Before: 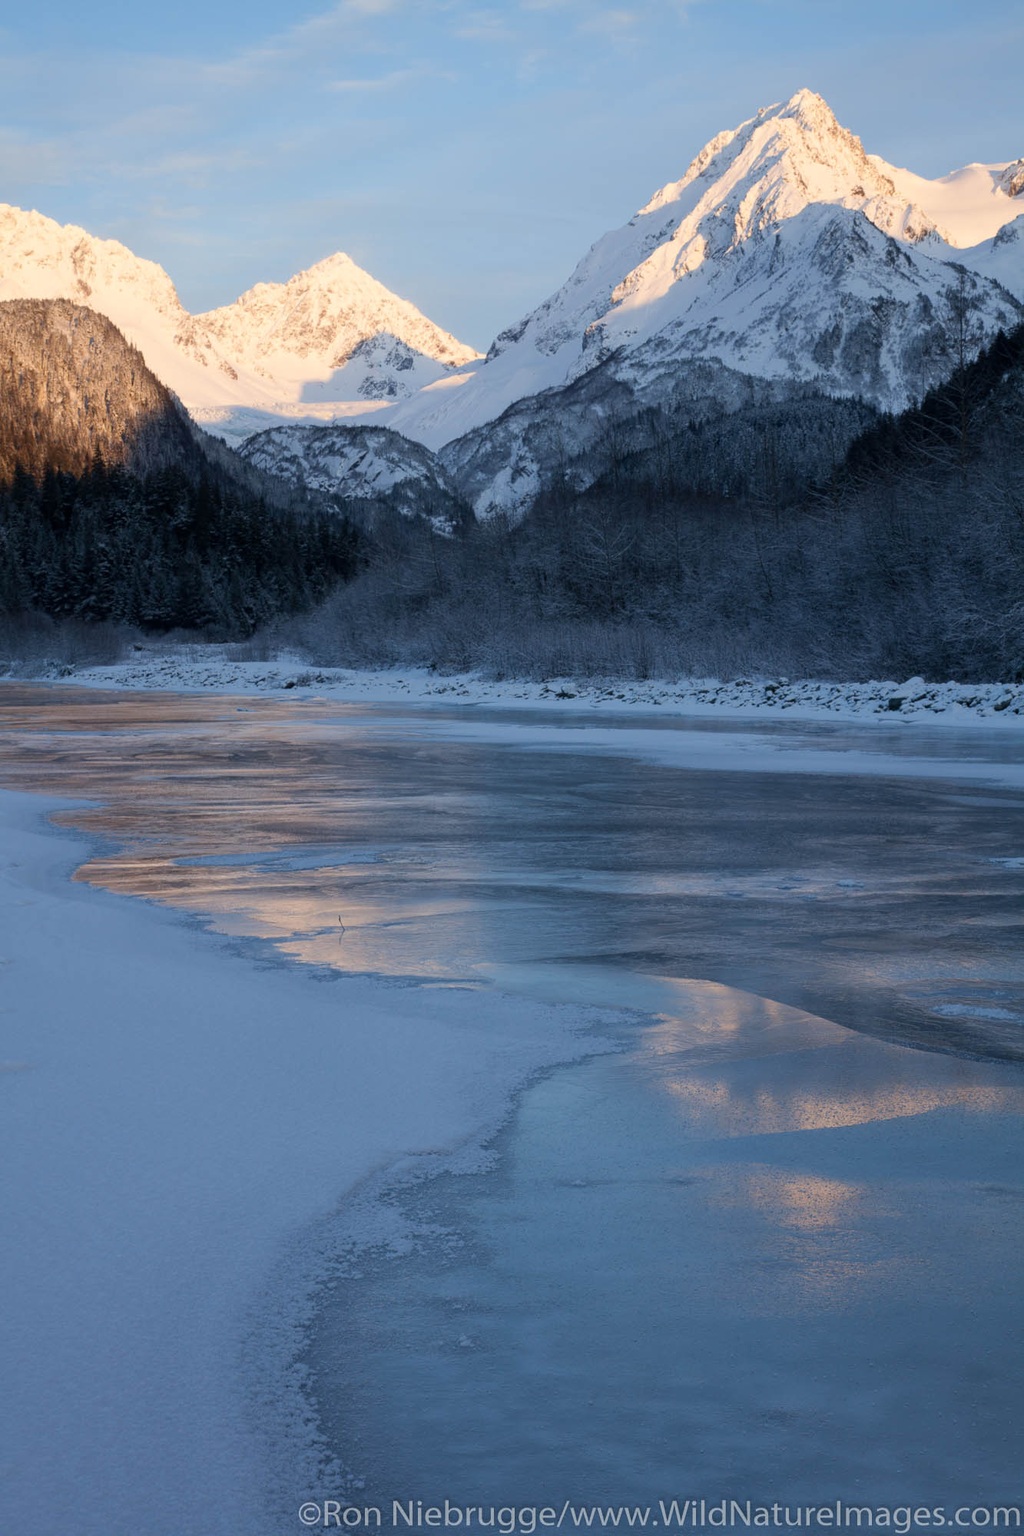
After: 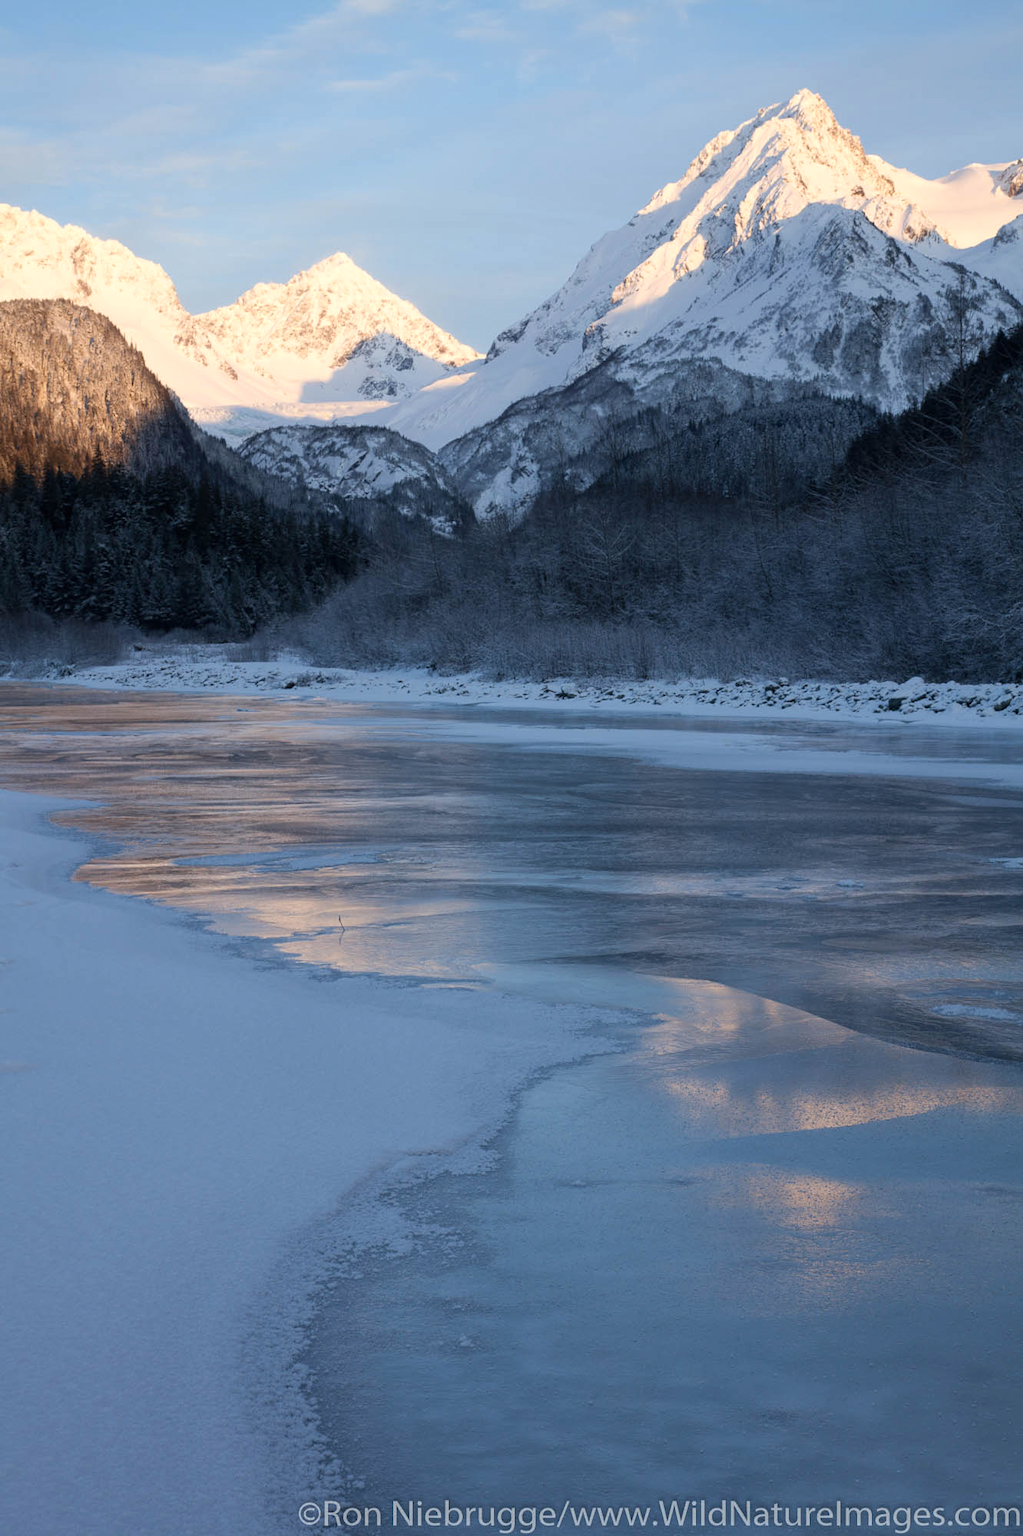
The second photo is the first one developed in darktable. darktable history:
contrast brightness saturation: saturation -0.06
exposure: black level correction 0, exposure 0.5 EV, compensate exposure bias true, compensate highlight preservation false
